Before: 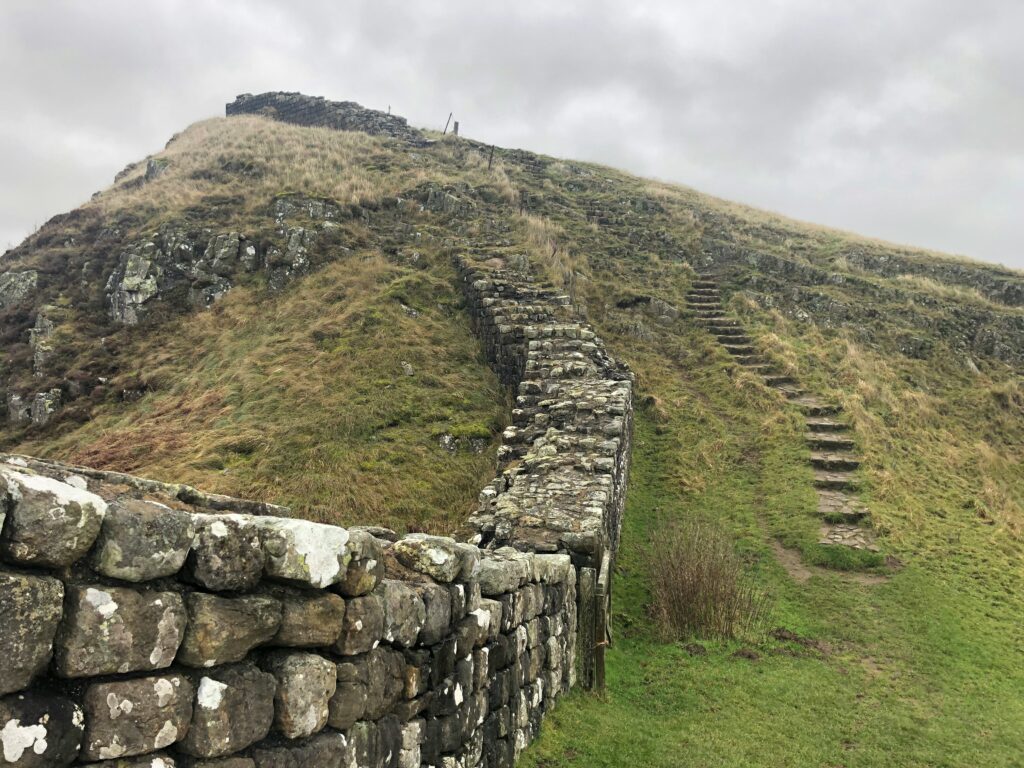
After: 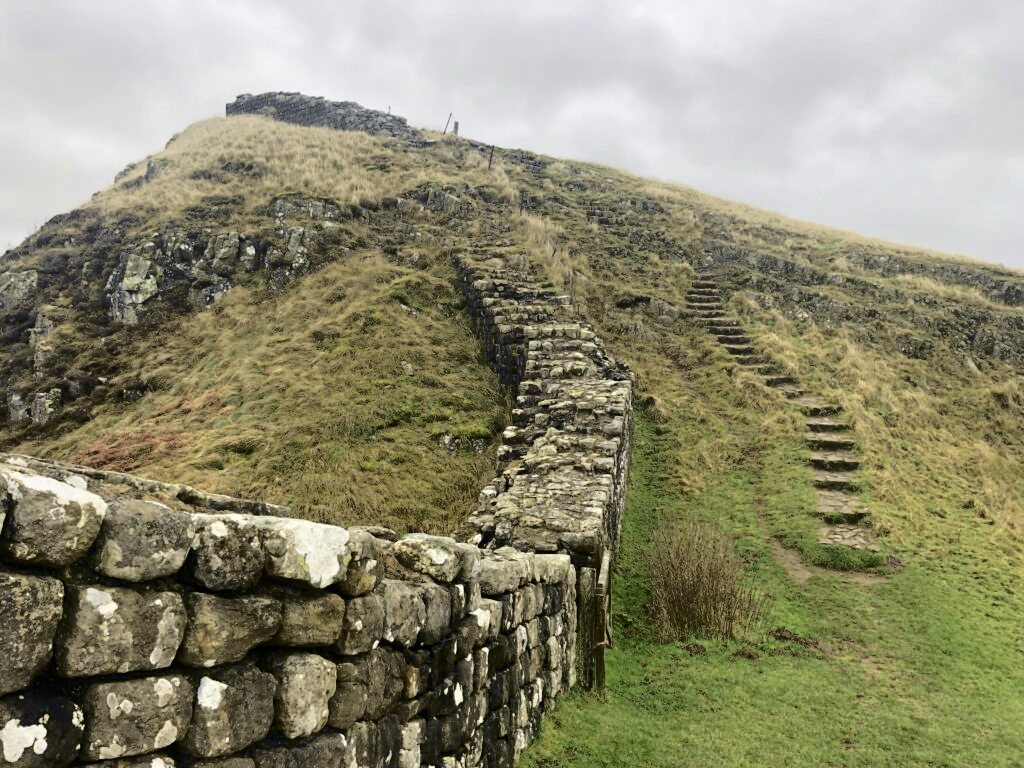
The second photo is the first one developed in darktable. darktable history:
tone curve: curves: ch0 [(0.003, 0) (0.066, 0.031) (0.16, 0.089) (0.269, 0.218) (0.395, 0.408) (0.517, 0.56) (0.684, 0.734) (0.791, 0.814) (1, 1)]; ch1 [(0, 0) (0.164, 0.115) (0.337, 0.332) (0.39, 0.398) (0.464, 0.461) (0.501, 0.5) (0.507, 0.5) (0.534, 0.532) (0.577, 0.59) (0.652, 0.681) (0.733, 0.764) (0.819, 0.823) (1, 1)]; ch2 [(0, 0) (0.337, 0.382) (0.464, 0.476) (0.501, 0.5) (0.527, 0.54) (0.551, 0.565) (0.628, 0.632) (0.689, 0.686) (1, 1)], color space Lab, independent channels, preserve colors none
